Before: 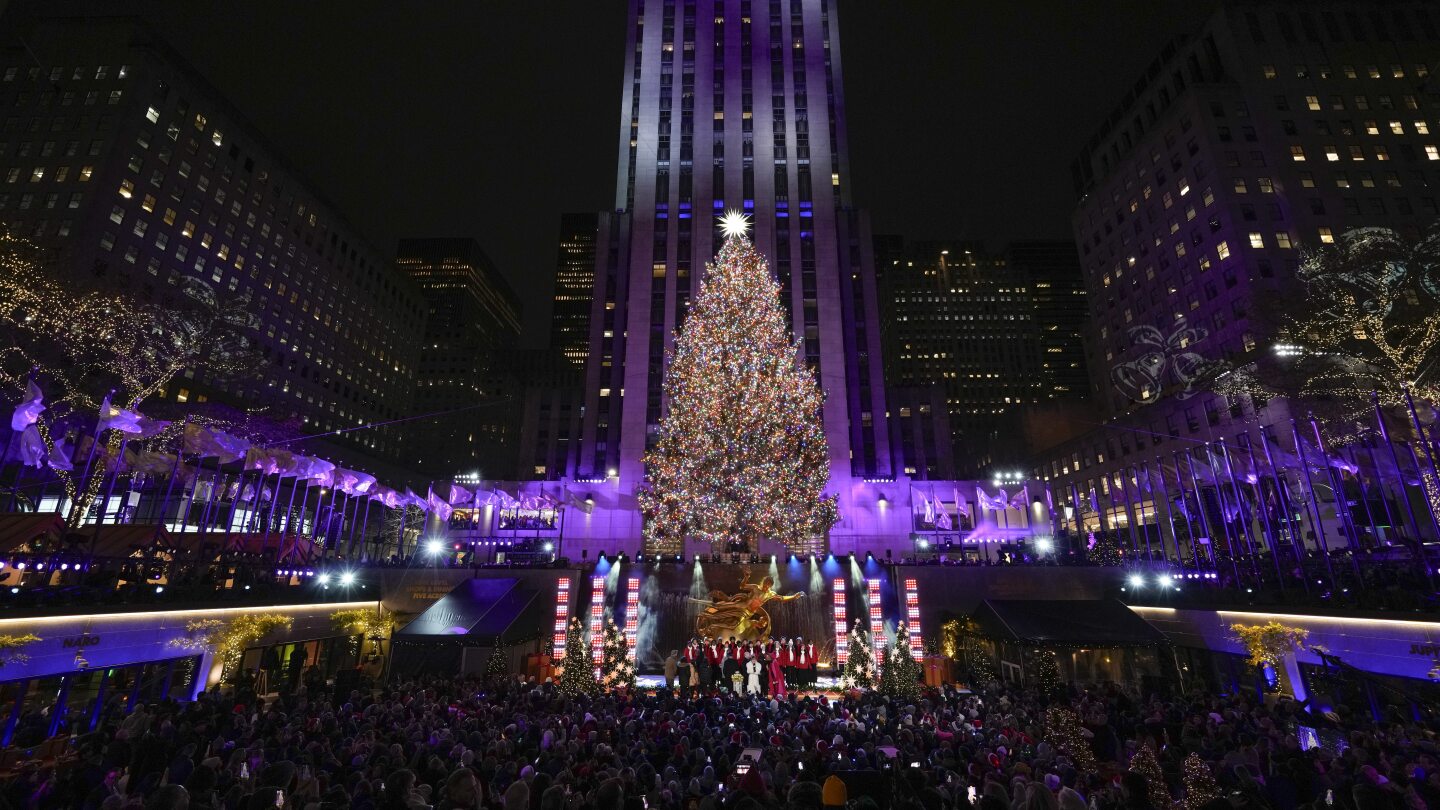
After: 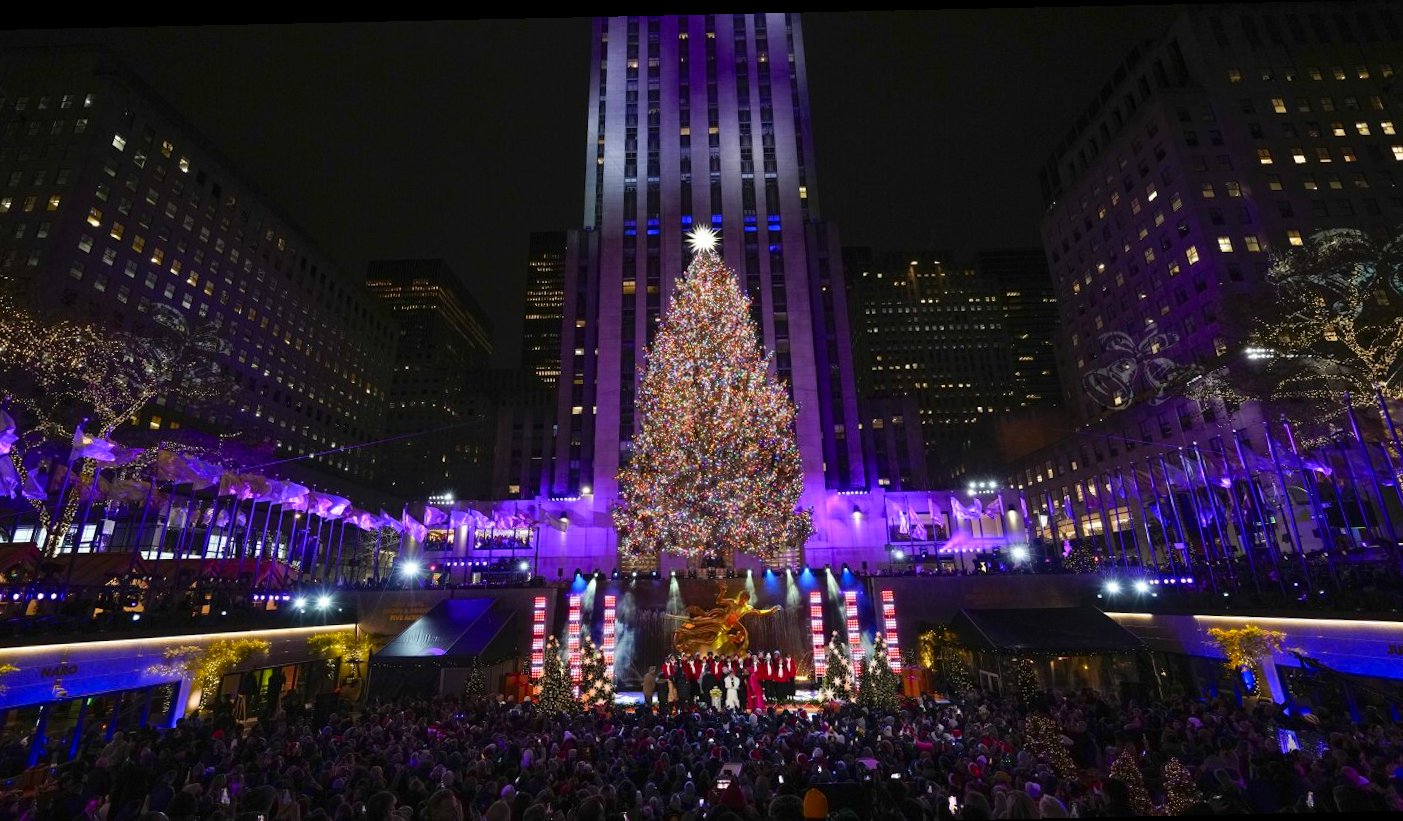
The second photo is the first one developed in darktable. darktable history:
crop and rotate: left 2.536%, right 1.107%, bottom 2.246%
color correction: saturation 1.34
rotate and perspective: rotation -1.24°, automatic cropping off
